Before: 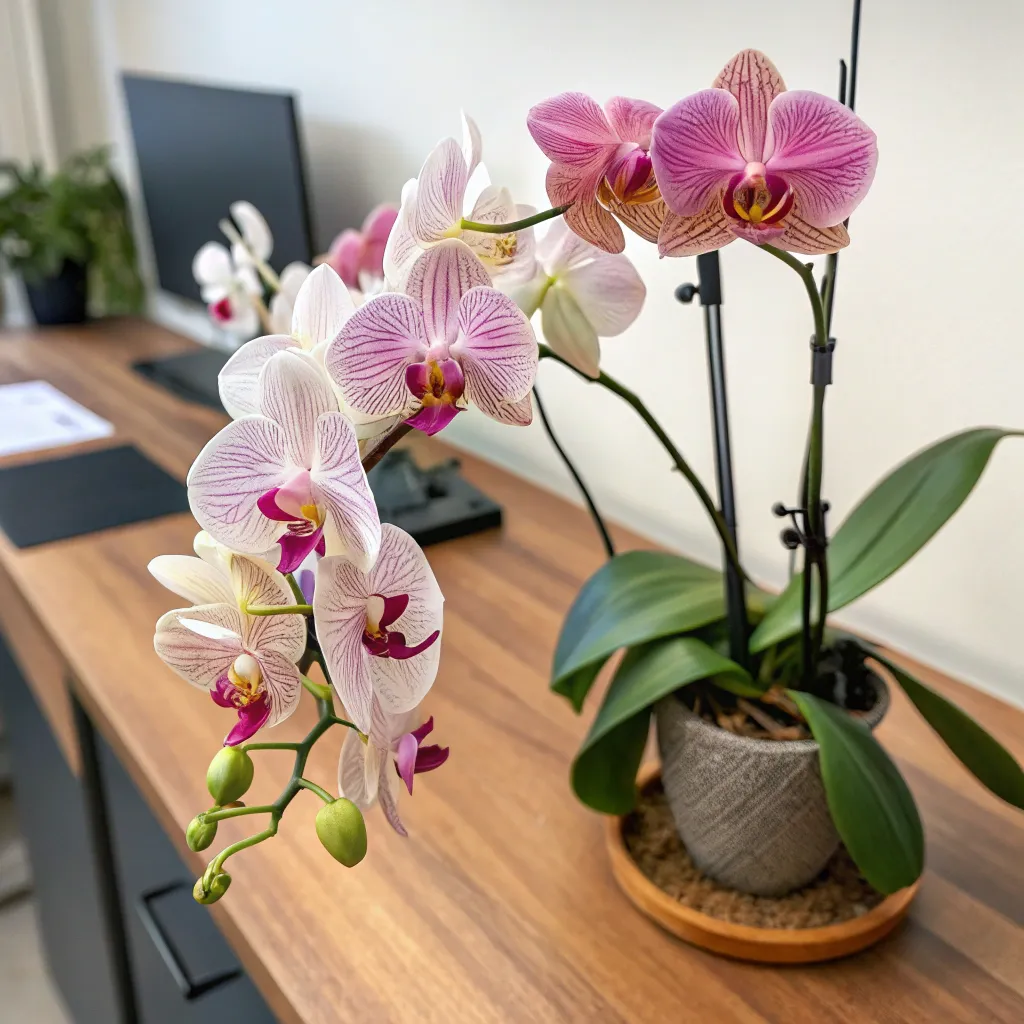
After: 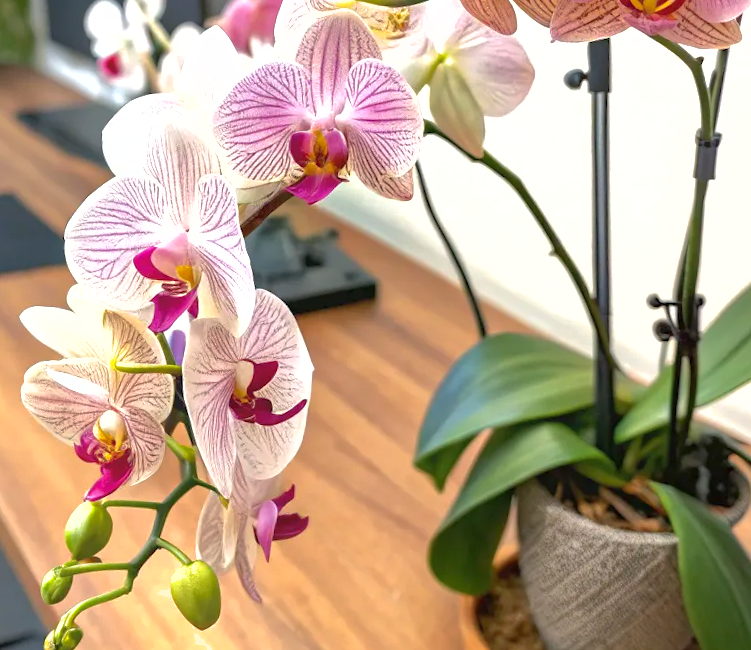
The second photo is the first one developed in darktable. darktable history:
exposure: exposure 0.659 EV, compensate highlight preservation false
shadows and highlights: on, module defaults
crop and rotate: angle -3.73°, left 9.917%, top 20.378%, right 12.06%, bottom 12.119%
